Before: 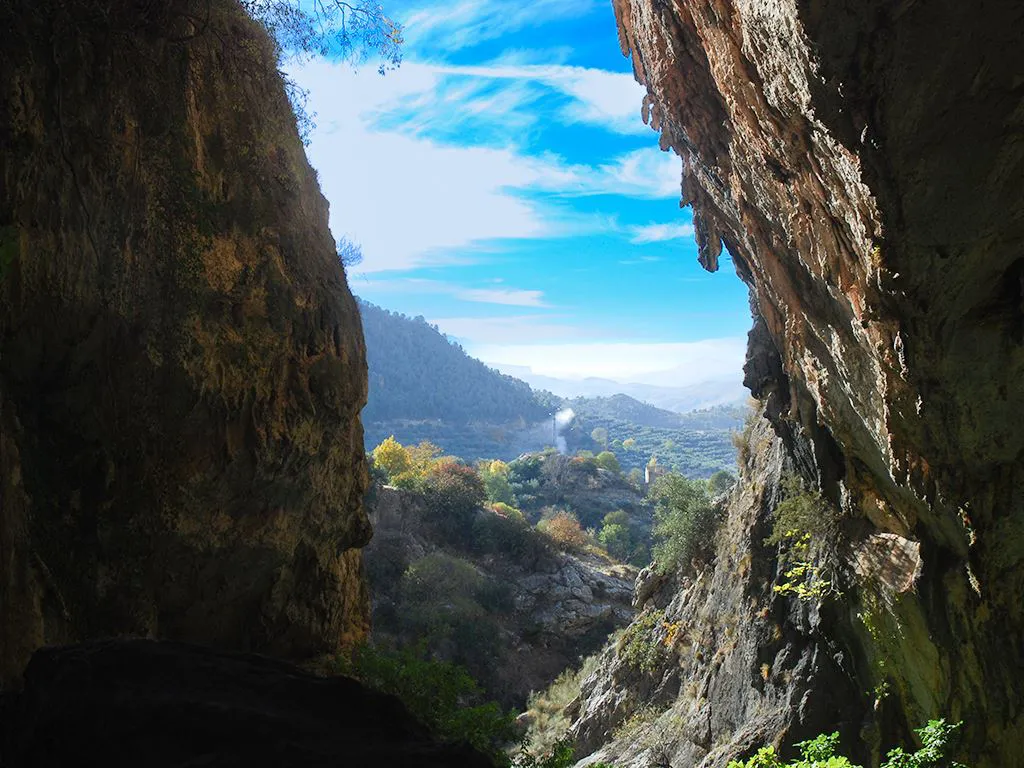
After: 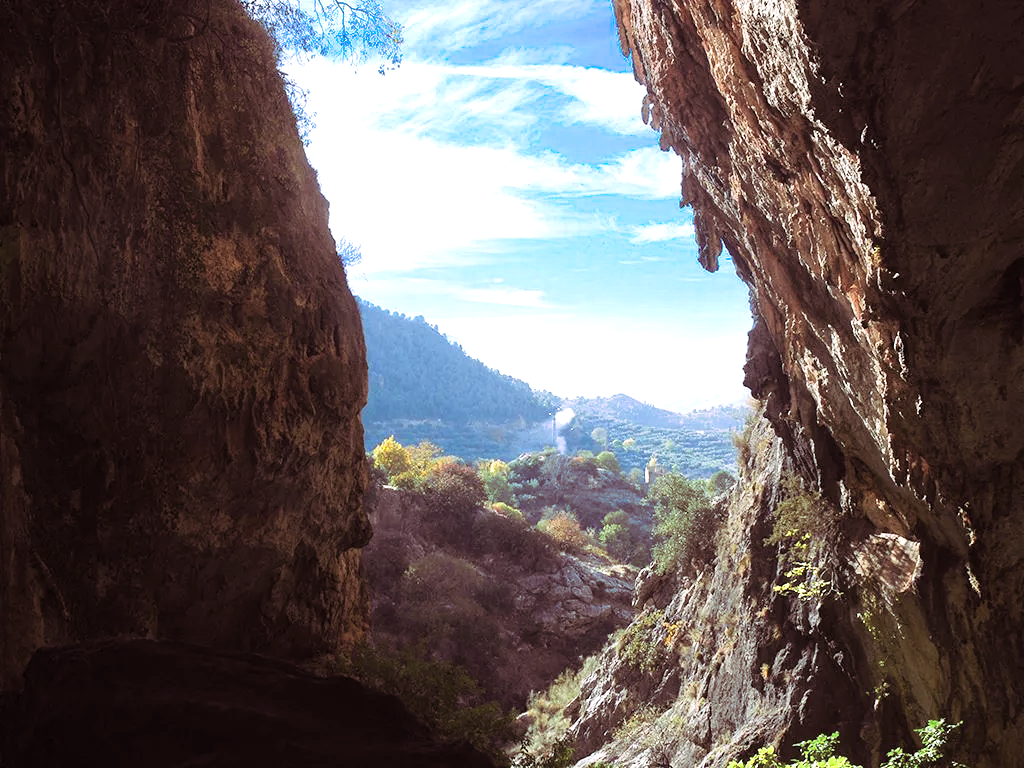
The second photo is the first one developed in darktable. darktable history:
exposure: exposure 0.566 EV, compensate highlight preservation false
split-toning: highlights › hue 298.8°, highlights › saturation 0.73, compress 41.76%
